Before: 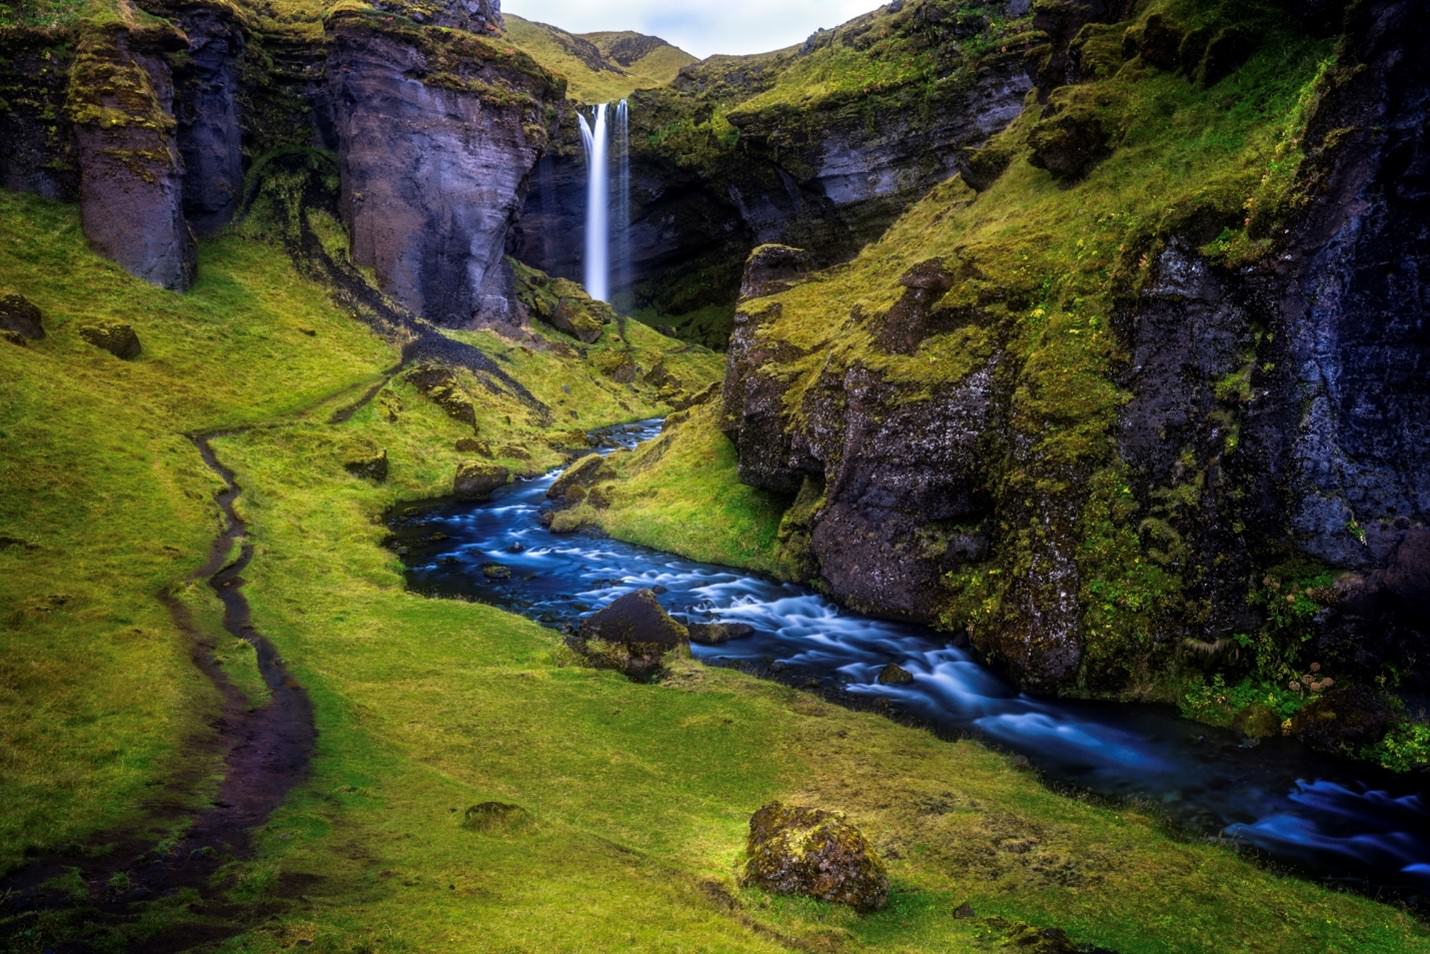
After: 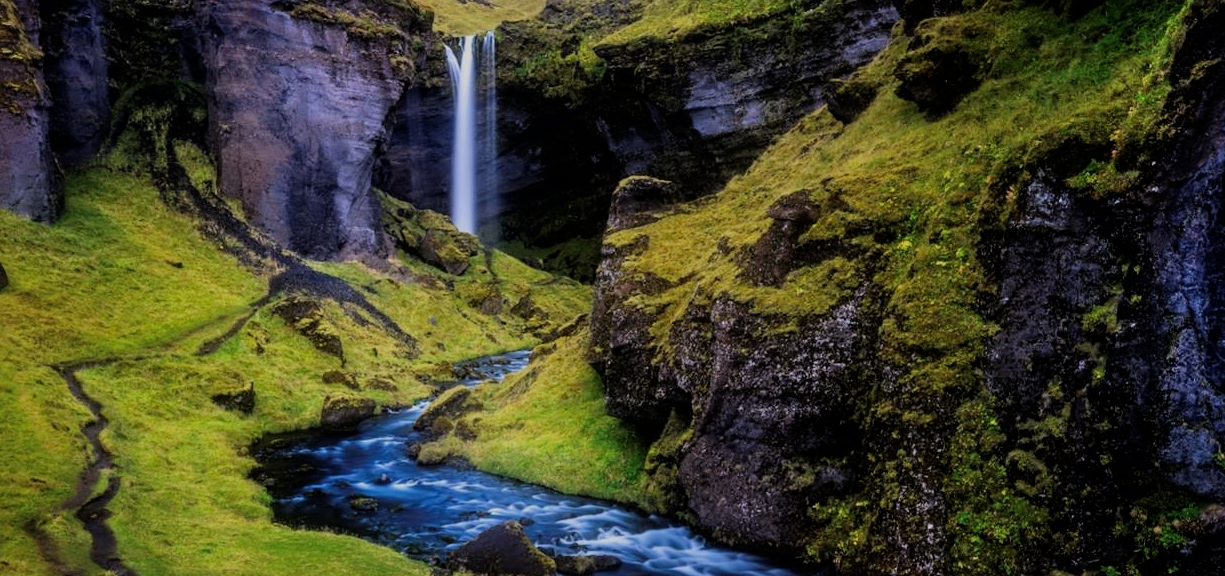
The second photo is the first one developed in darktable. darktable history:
crop and rotate: left 9.345%, top 7.22%, right 4.982%, bottom 32.331%
filmic rgb: black relative exposure -7.48 EV, white relative exposure 4.83 EV, hardness 3.4, color science v6 (2022)
